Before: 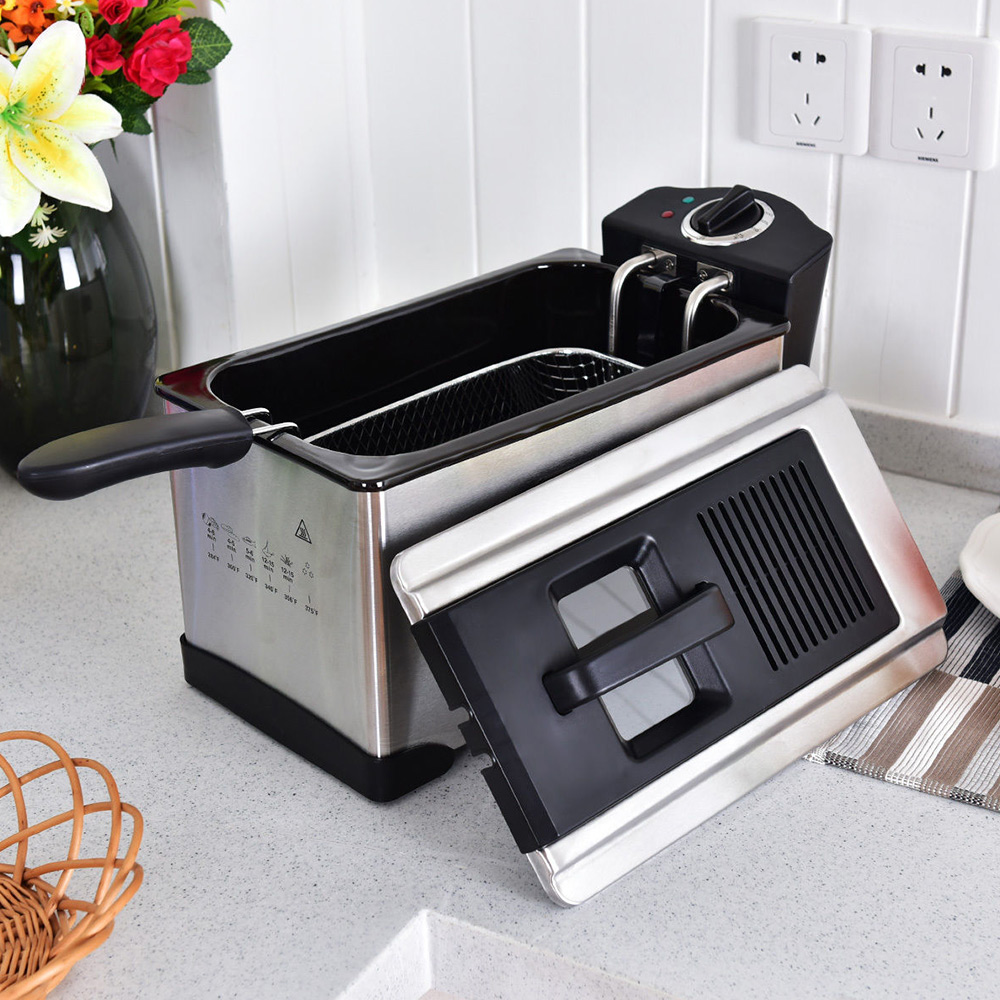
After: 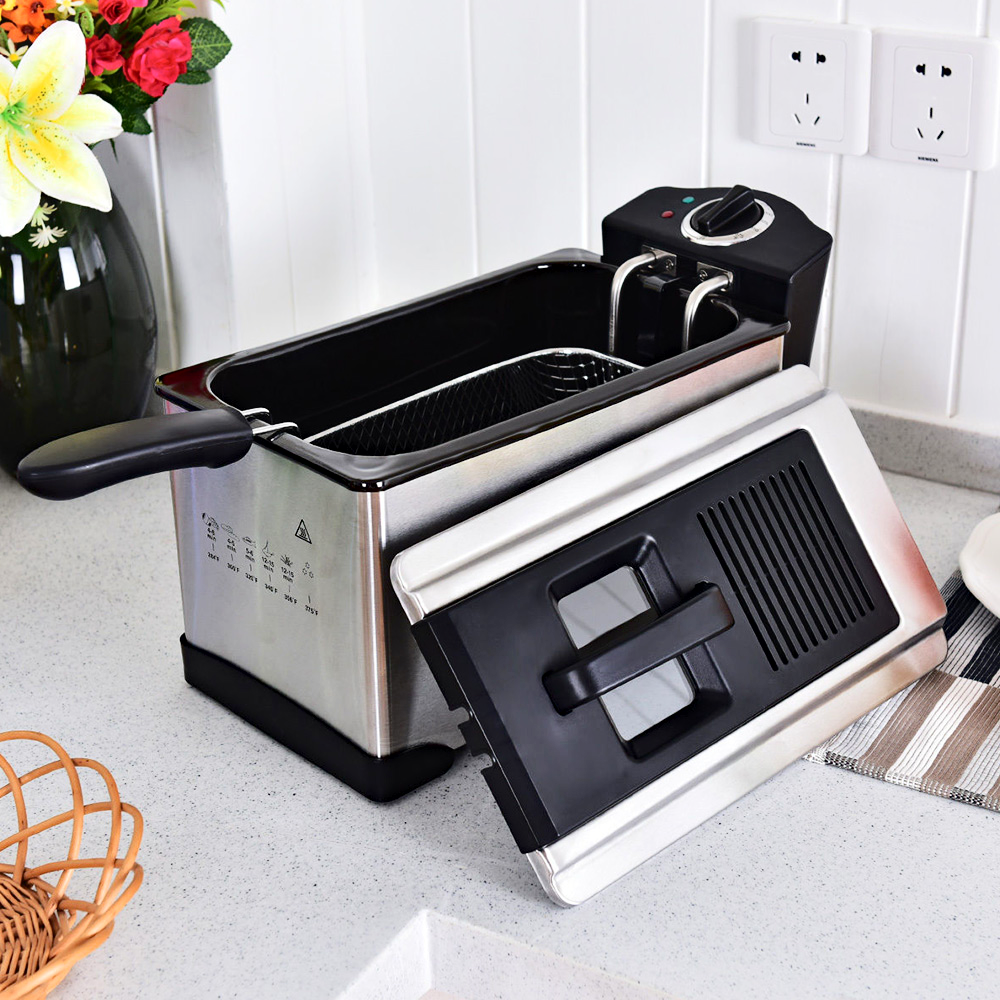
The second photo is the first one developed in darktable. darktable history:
haze removal: compatibility mode true
tone curve: curves: ch0 [(0, 0) (0.003, 0.008) (0.011, 0.017) (0.025, 0.027) (0.044, 0.043) (0.069, 0.059) (0.1, 0.086) (0.136, 0.112) (0.177, 0.152) (0.224, 0.203) (0.277, 0.277) (0.335, 0.346) (0.399, 0.439) (0.468, 0.527) (0.543, 0.613) (0.623, 0.693) (0.709, 0.787) (0.801, 0.863) (0.898, 0.927) (1, 1)], color space Lab, independent channels, preserve colors none
